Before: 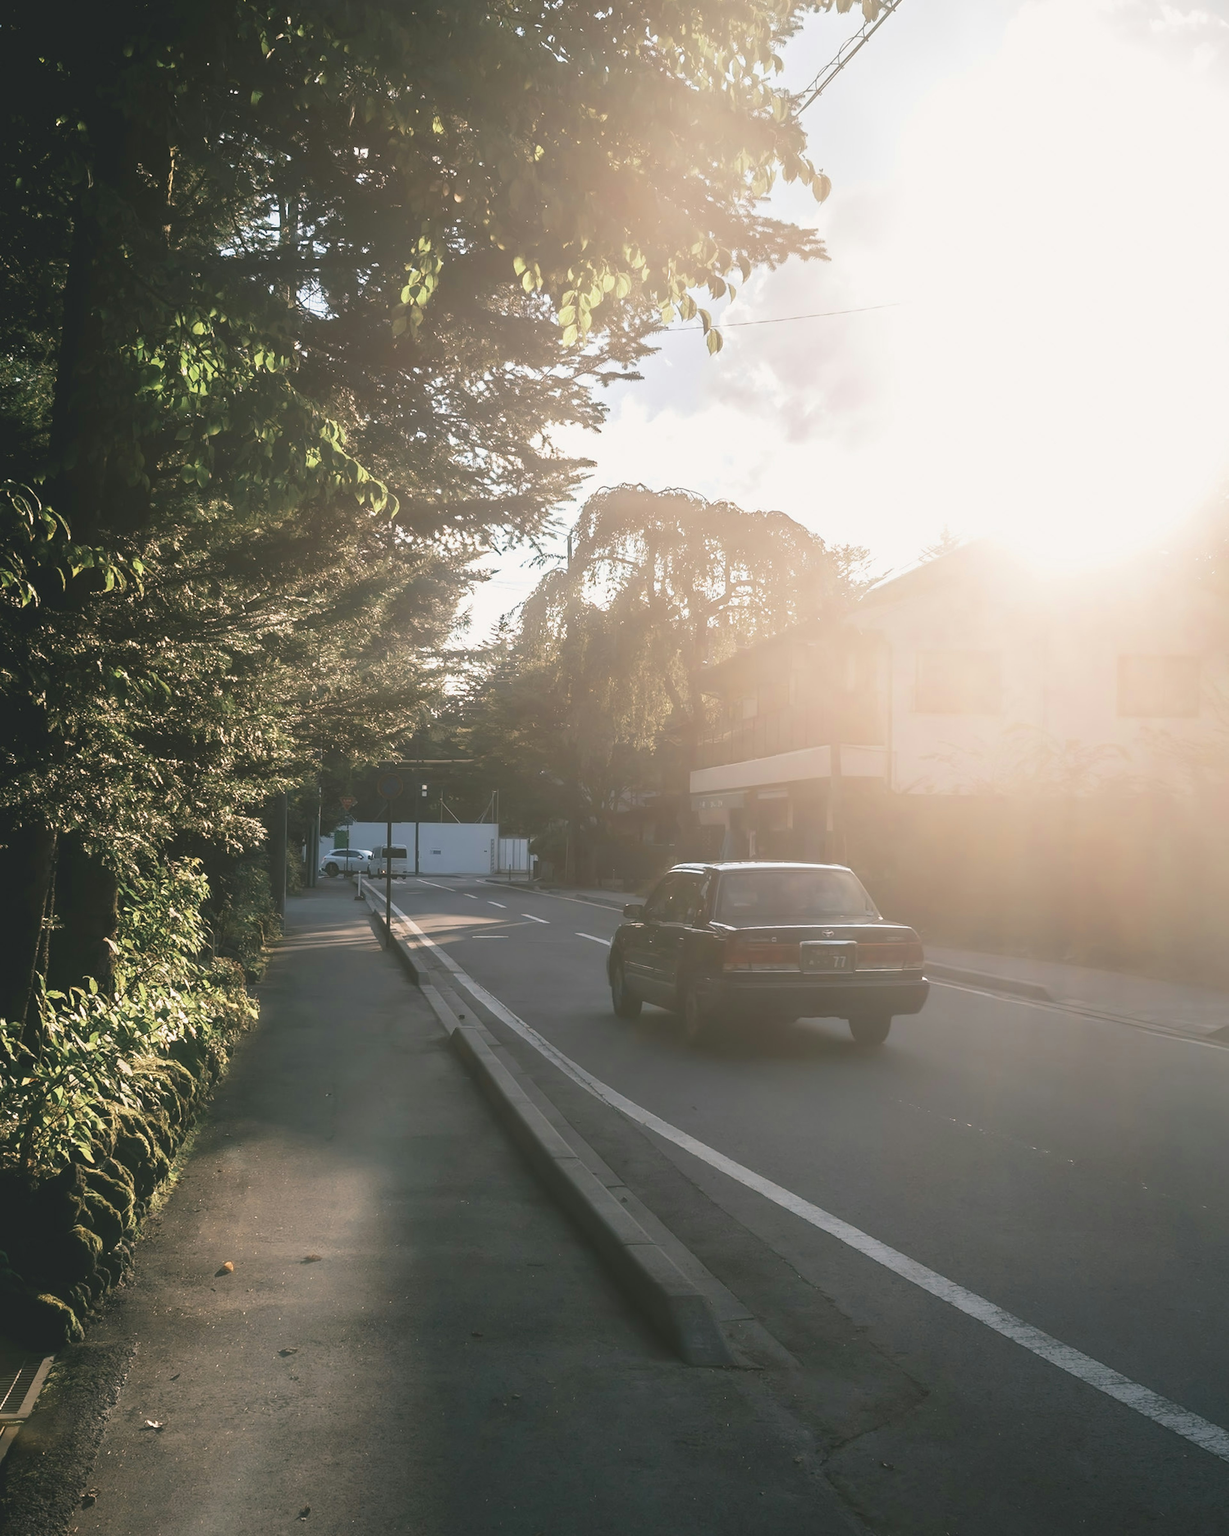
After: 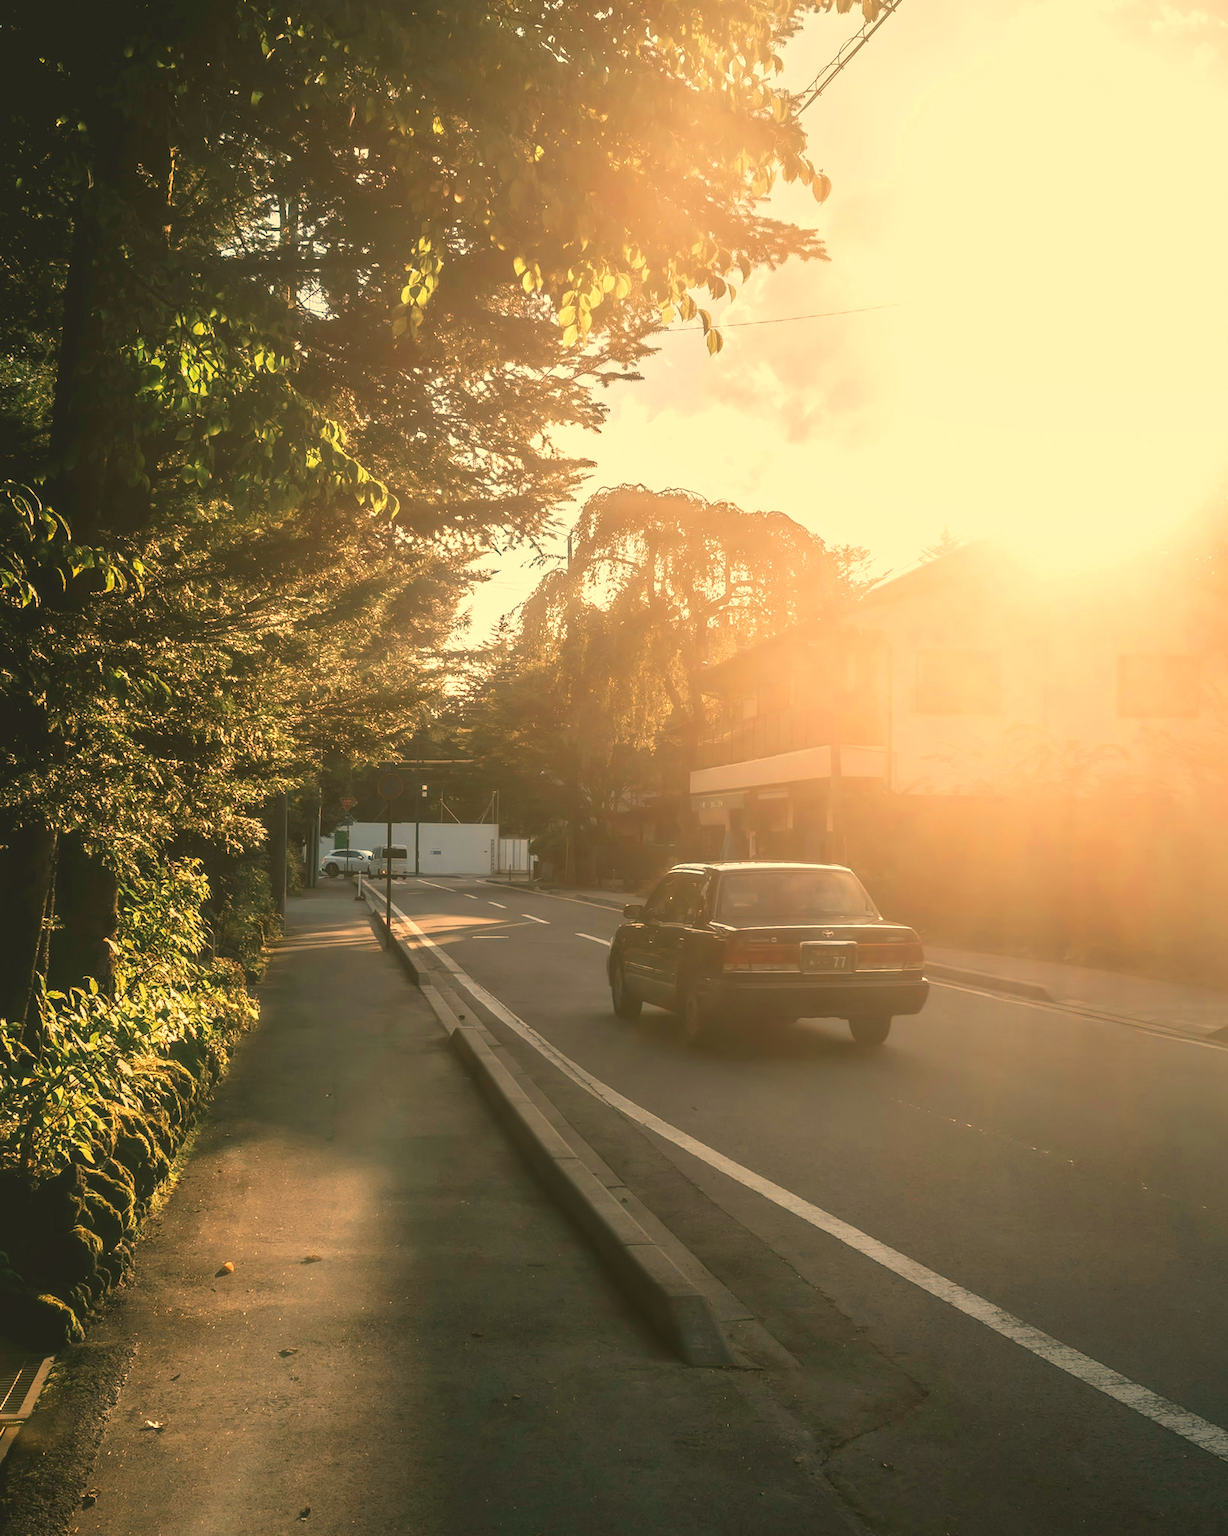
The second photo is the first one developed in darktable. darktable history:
white balance: red 1.138, green 0.996, blue 0.812
local contrast: on, module defaults
color correction: saturation 1.34
